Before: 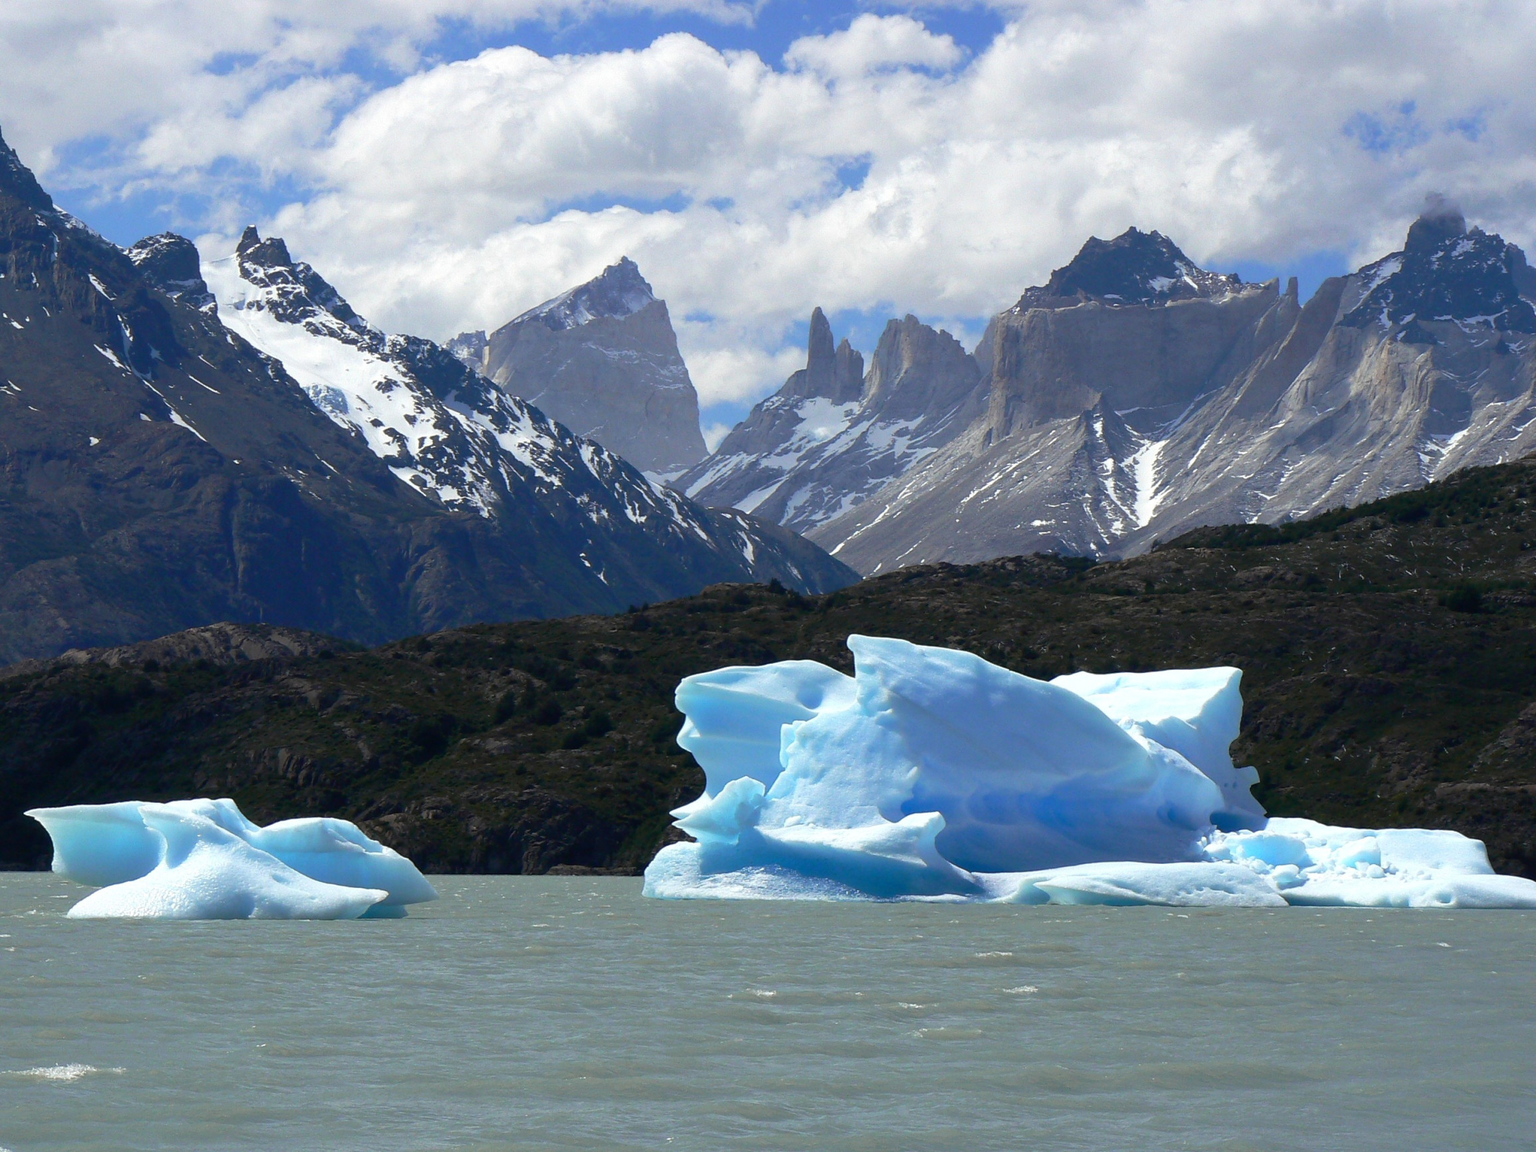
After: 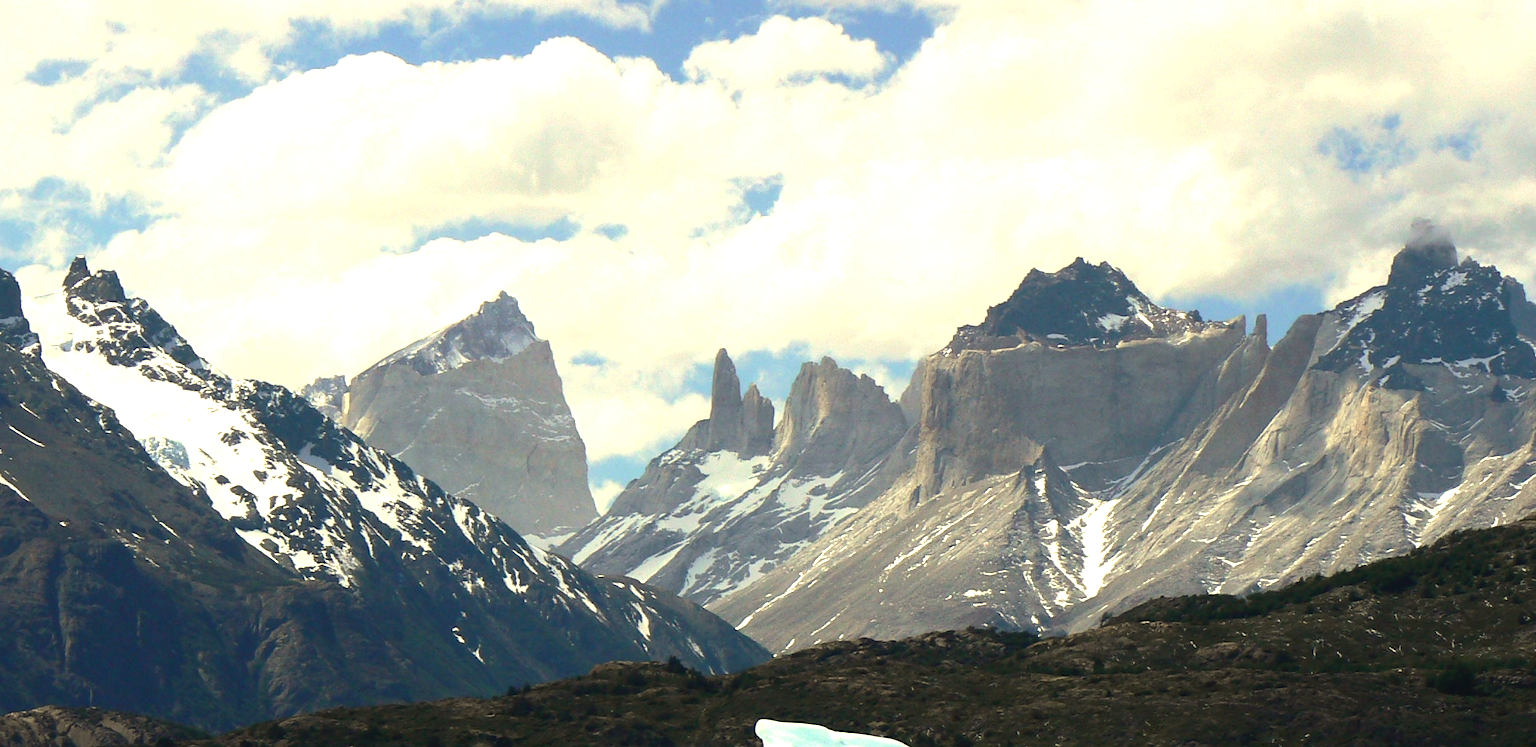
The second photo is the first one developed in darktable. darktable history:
tone equalizer: -8 EV -0.417 EV, -7 EV -0.389 EV, -6 EV -0.333 EV, -5 EV -0.222 EV, -3 EV 0.222 EV, -2 EV 0.333 EV, -1 EV 0.389 EV, +0 EV 0.417 EV, edges refinement/feathering 500, mask exposure compensation -1.57 EV, preserve details no
crop and rotate: left 11.812%, bottom 42.776%
exposure: black level correction -0.002, exposure 0.54 EV, compensate highlight preservation false
white balance: red 1.08, blue 0.791
